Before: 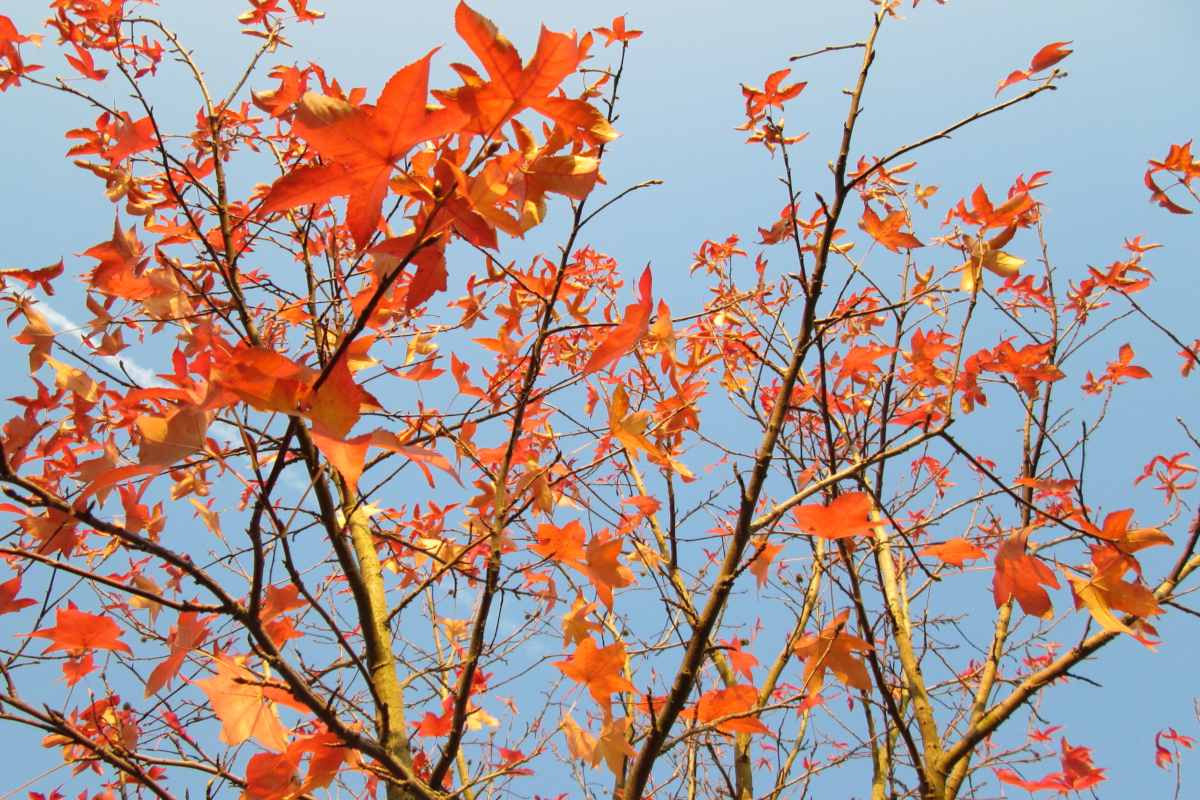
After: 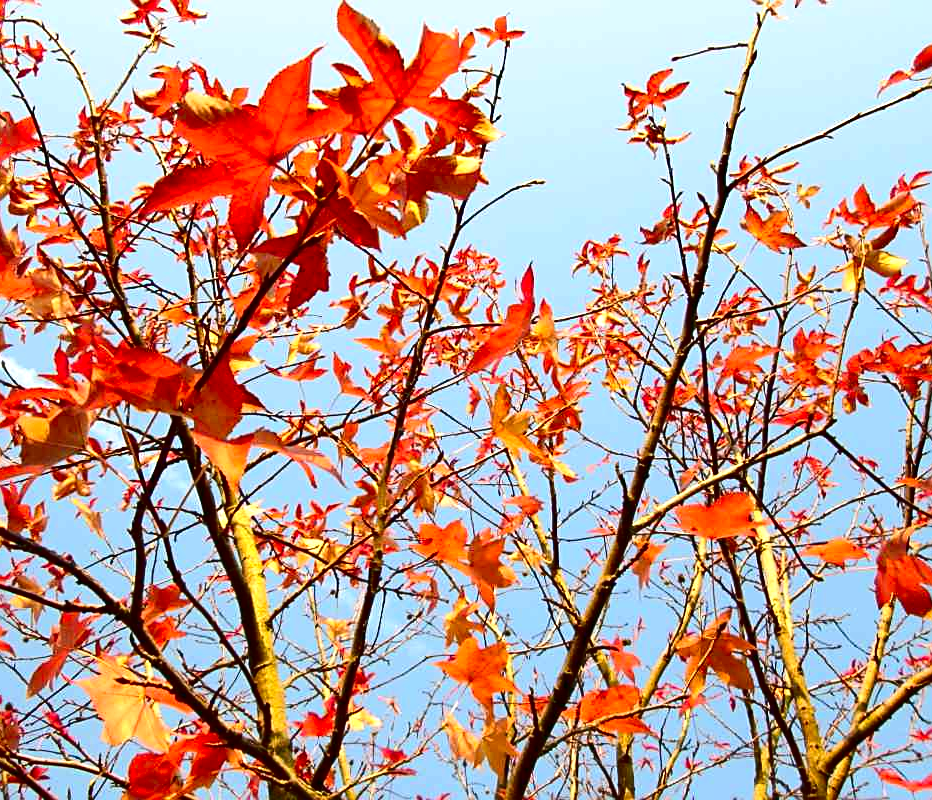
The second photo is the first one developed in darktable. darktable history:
crop: left 9.862%, right 12.438%
sharpen: on, module defaults
exposure: black level correction 0.001, exposure 0.499 EV, compensate highlight preservation false
contrast brightness saturation: contrast 0.194, brightness -0.232, saturation 0.119
